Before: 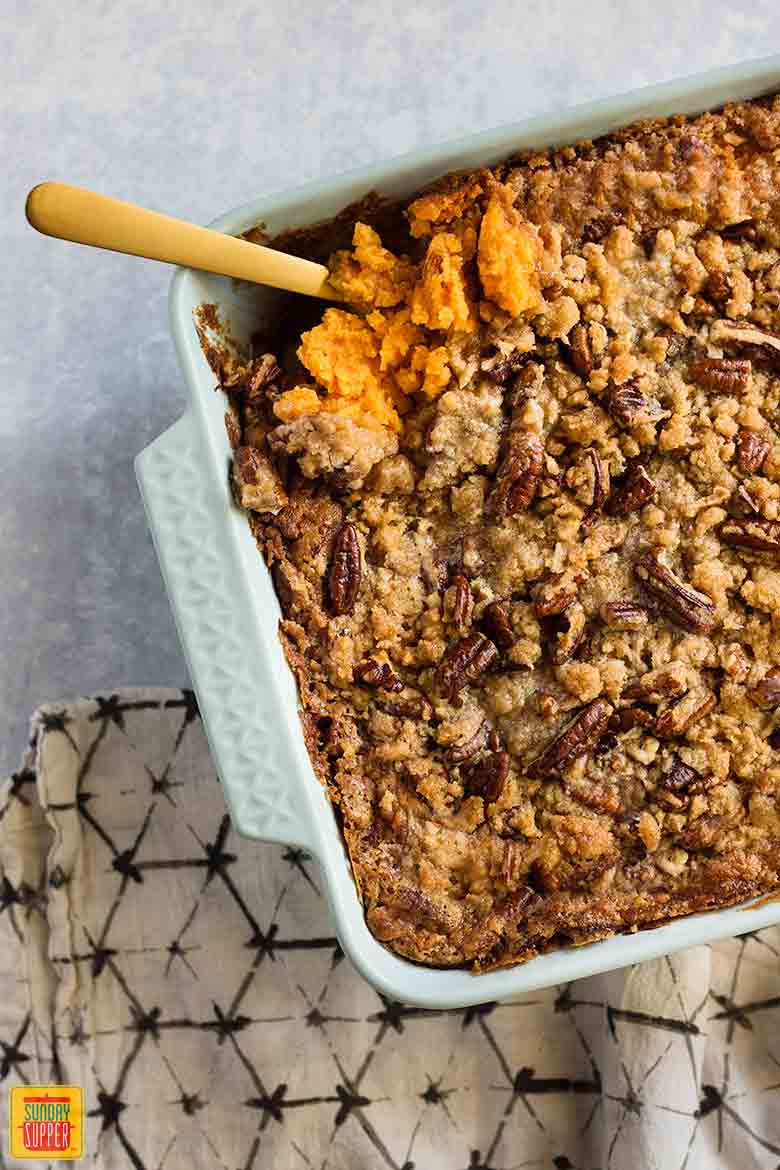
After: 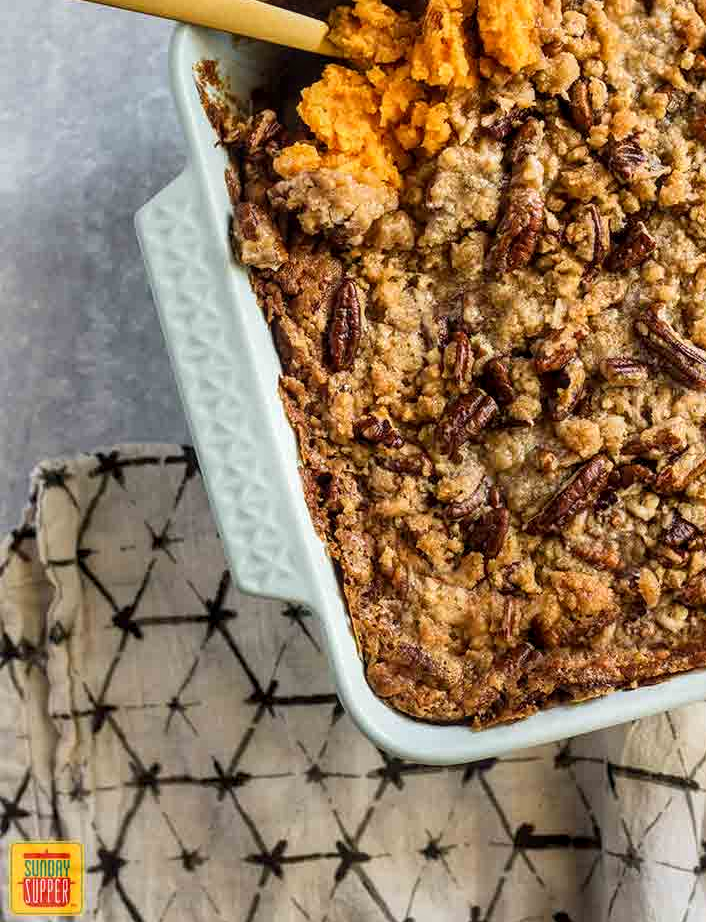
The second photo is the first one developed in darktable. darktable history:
shadows and highlights: shadows 37.39, highlights -27.35, soften with gaussian
local contrast: on, module defaults
crop: top 20.93%, right 9.458%, bottom 0.239%
